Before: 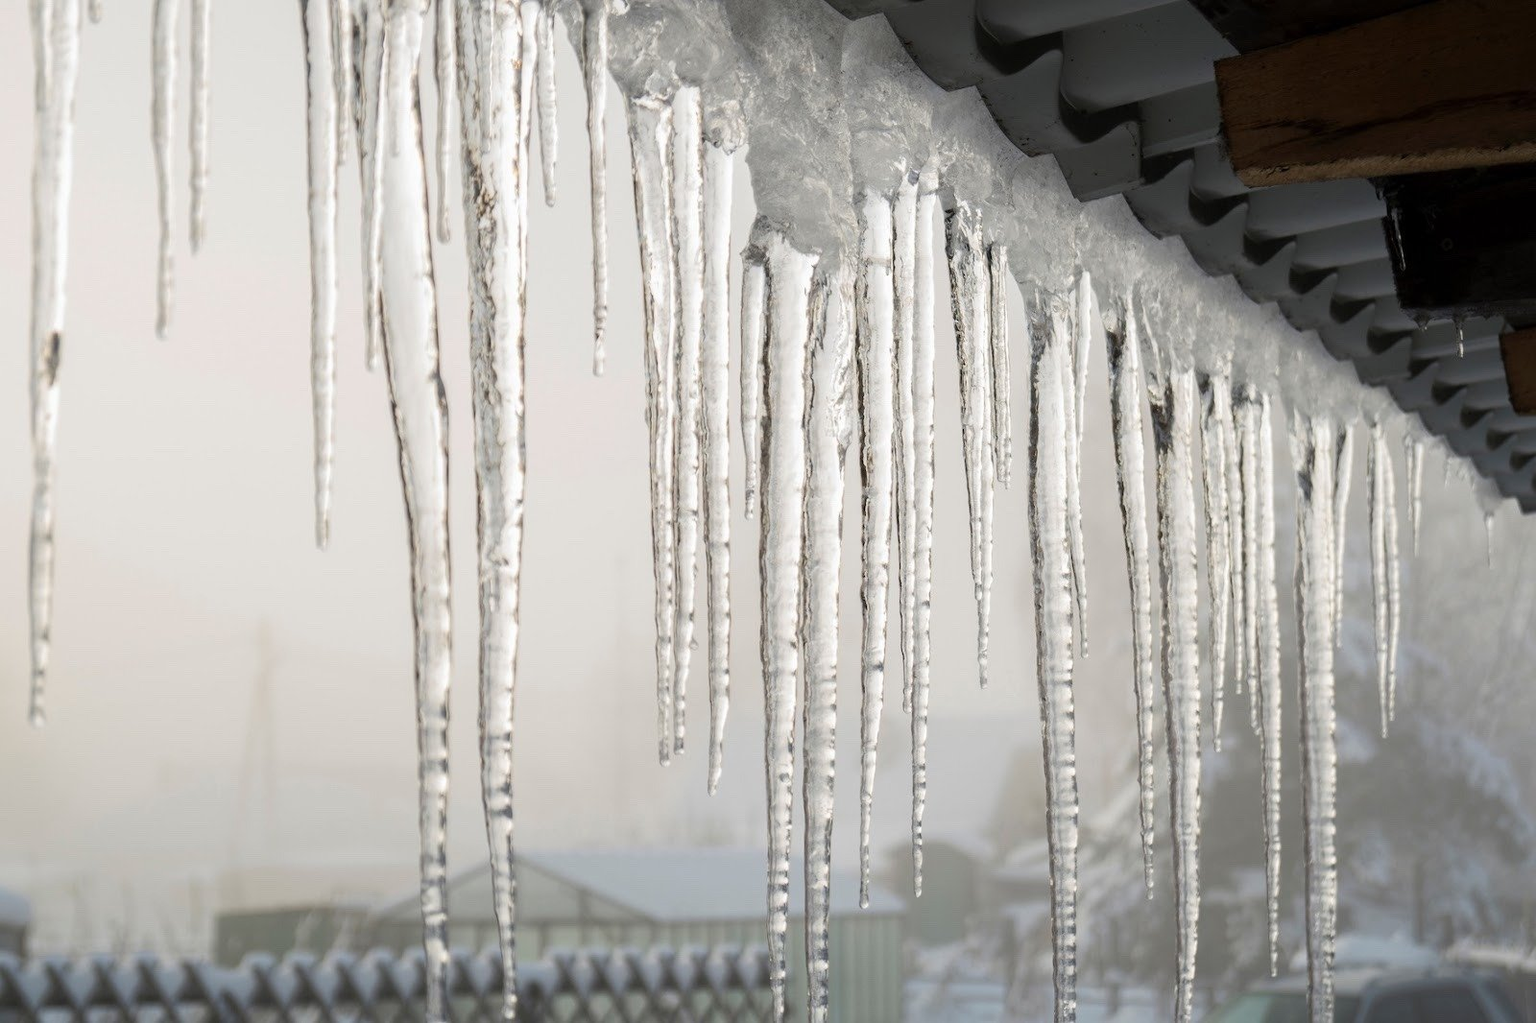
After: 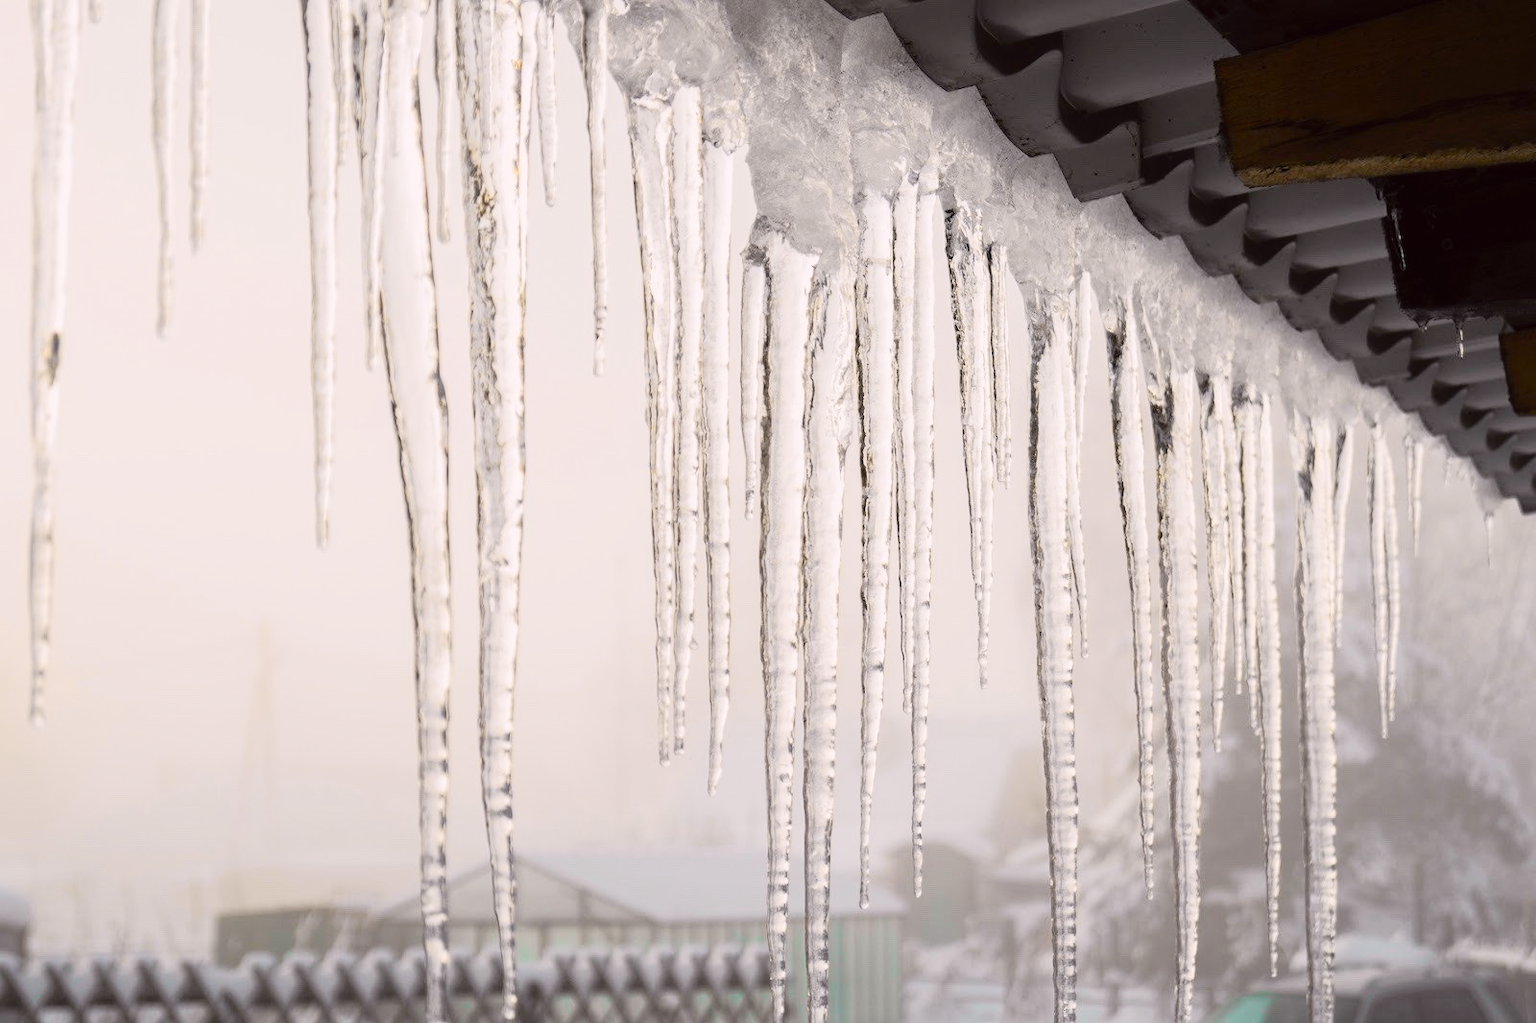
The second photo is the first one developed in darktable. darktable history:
tone curve: curves: ch0 [(0, 0.012) (0.144, 0.137) (0.326, 0.386) (0.489, 0.573) (0.656, 0.763) (0.849, 0.902) (1, 0.974)]; ch1 [(0, 0) (0.366, 0.367) (0.475, 0.453) (0.487, 0.501) (0.519, 0.527) (0.544, 0.579) (0.562, 0.619) (0.622, 0.694) (1, 1)]; ch2 [(0, 0) (0.333, 0.346) (0.375, 0.375) (0.424, 0.43) (0.476, 0.492) (0.502, 0.503) (0.533, 0.541) (0.572, 0.615) (0.605, 0.656) (0.641, 0.709) (1, 1)], color space Lab, independent channels, preserve colors none
